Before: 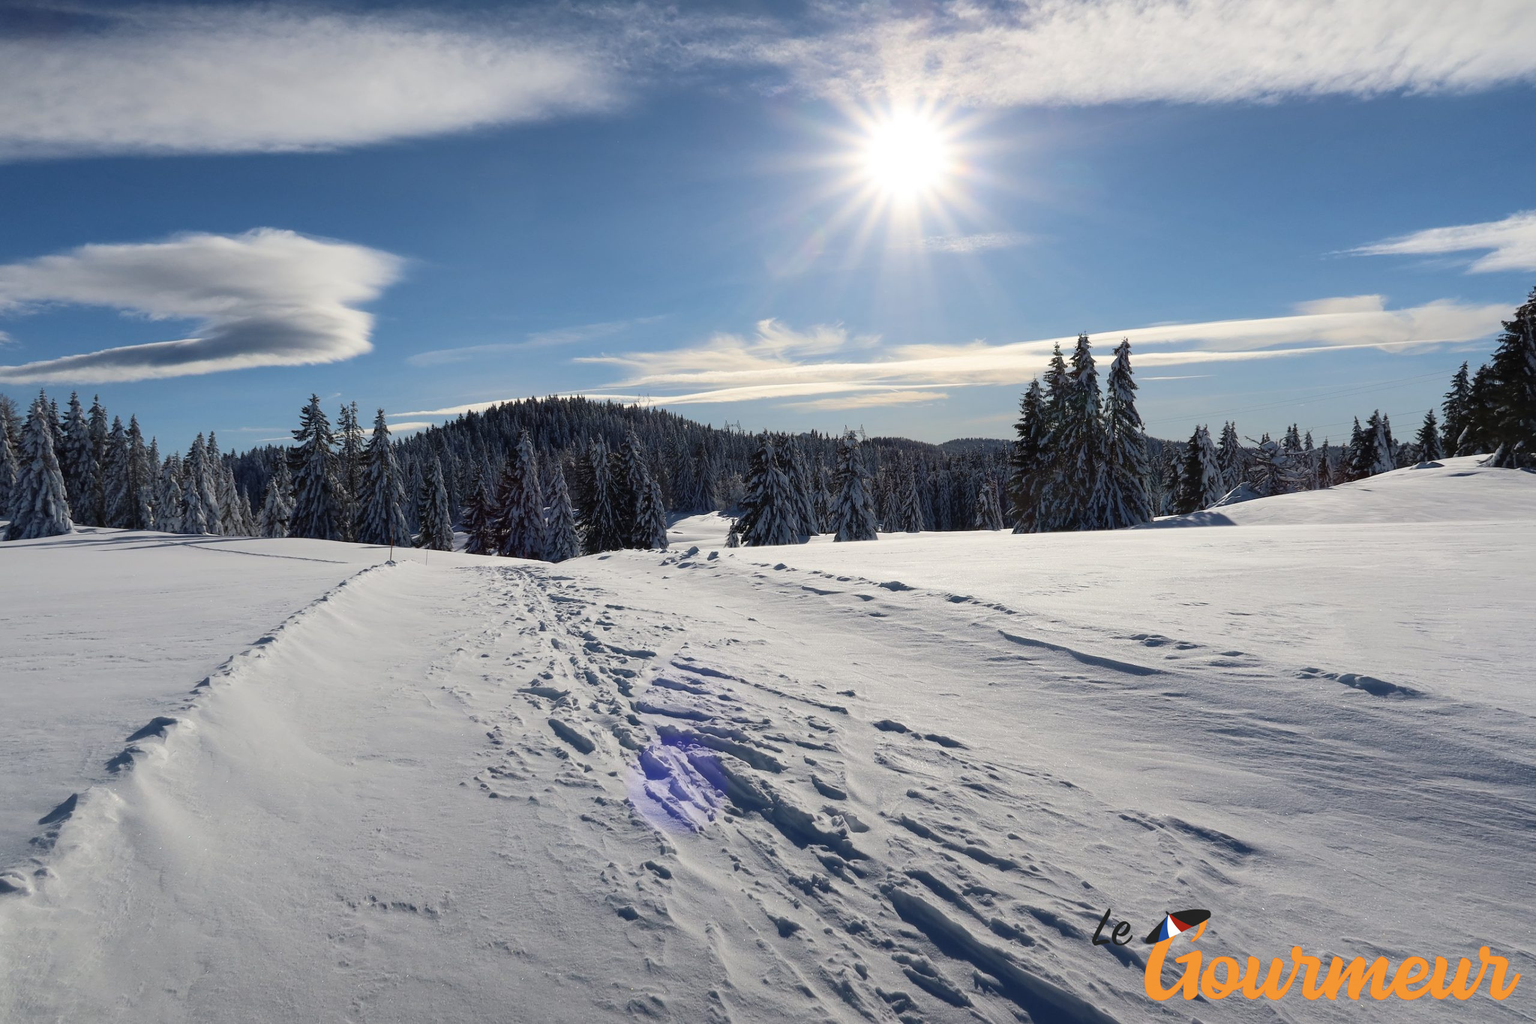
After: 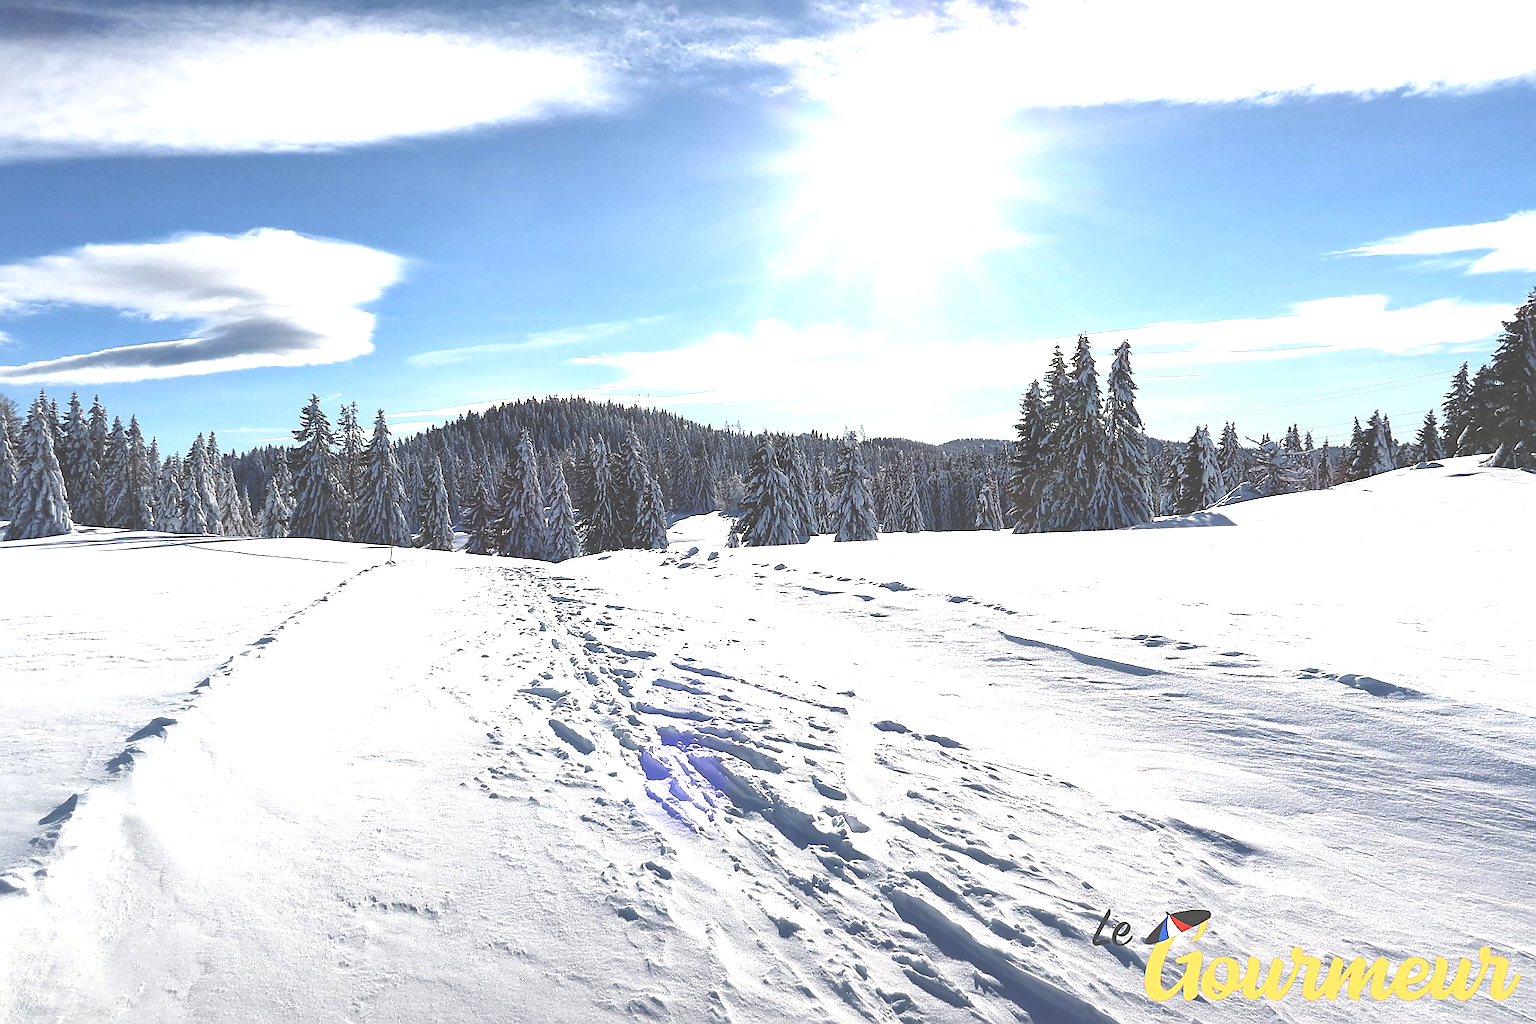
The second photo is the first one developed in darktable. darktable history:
local contrast: mode bilateral grid, contrast 26, coarseness 50, detail 122%, midtone range 0.2
exposure: black level correction -0.023, exposure 1.398 EV, compensate highlight preservation false
sharpen: radius 1.402, amount 1.248, threshold 0.689
